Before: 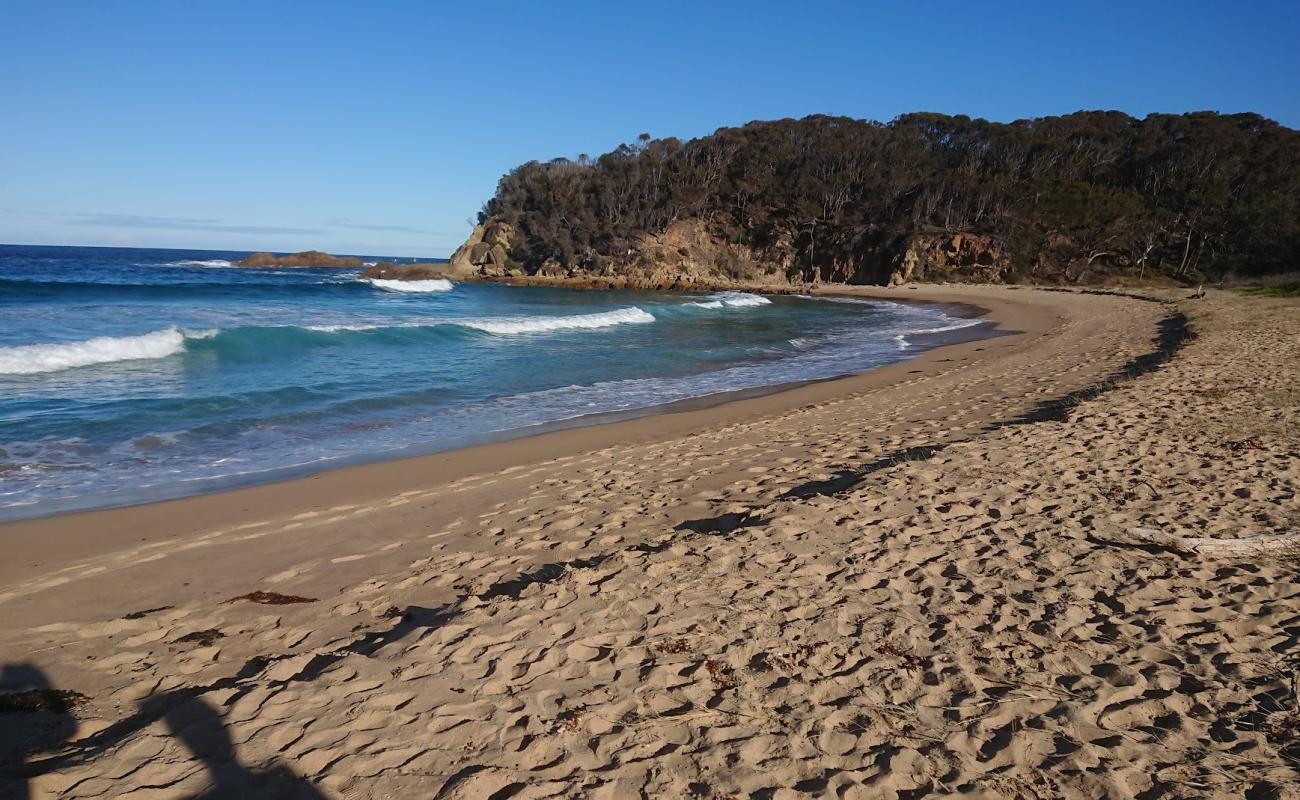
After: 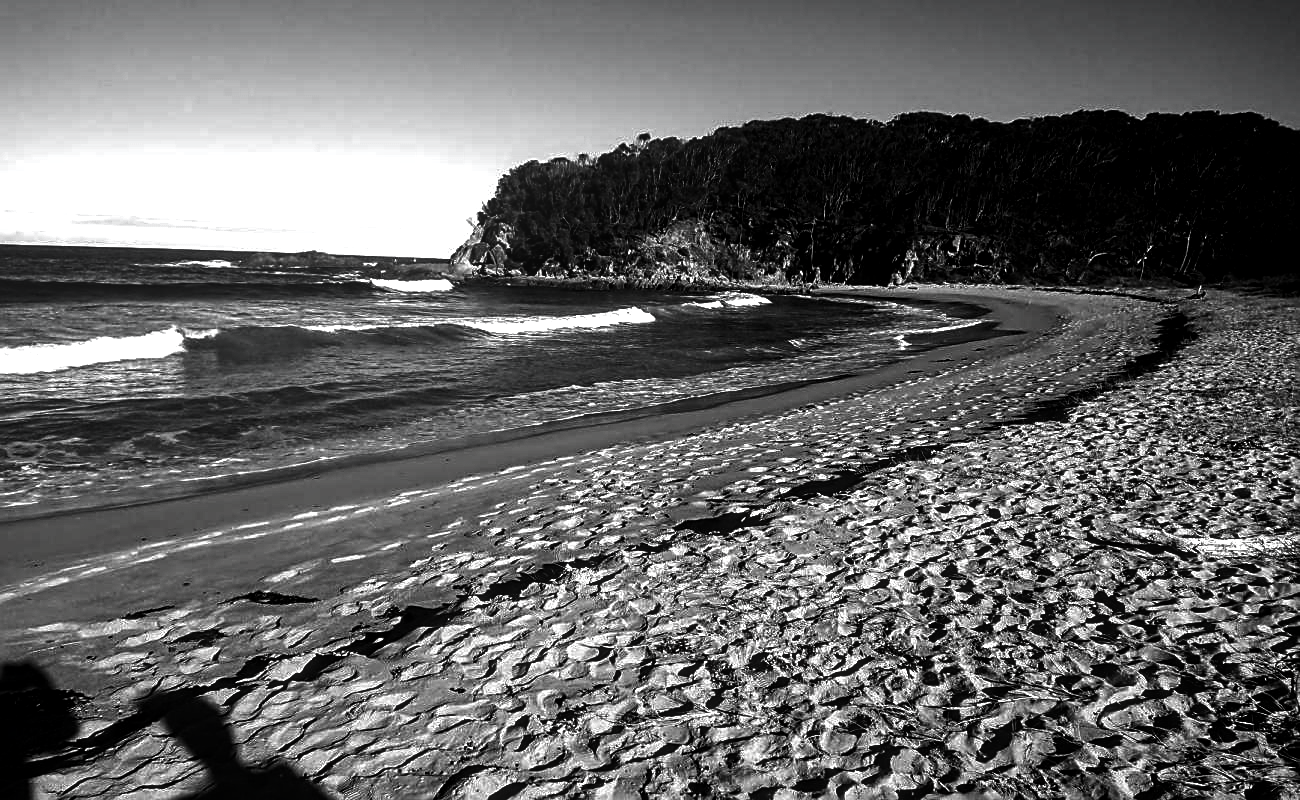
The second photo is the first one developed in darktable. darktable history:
color zones: curves: ch0 [(0.27, 0.396) (0.563, 0.504) (0.75, 0.5) (0.787, 0.307)]
contrast brightness saturation: contrast 0.024, brightness -0.996, saturation -0.991
local contrast: on, module defaults
color correction: highlights b* -0.048, saturation 1.28
sharpen: on, module defaults
exposure: black level correction 0, exposure 1.2 EV, compensate exposure bias true, compensate highlight preservation false
